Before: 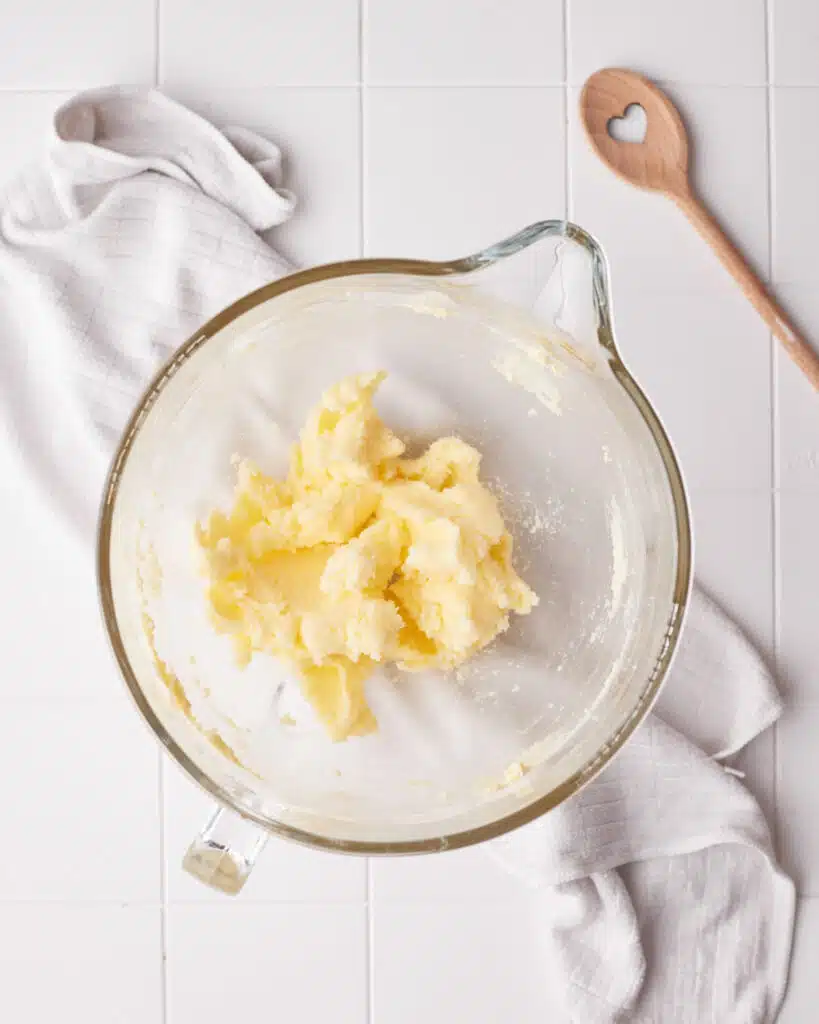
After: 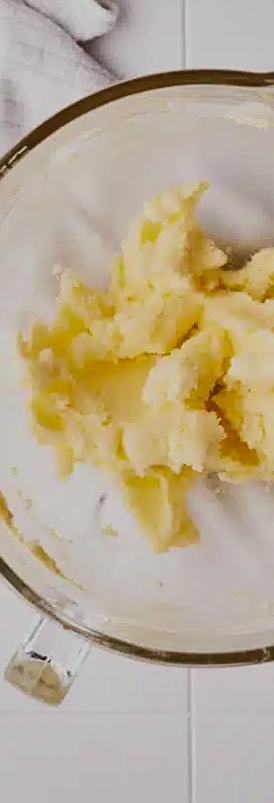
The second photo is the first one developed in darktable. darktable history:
shadows and highlights: shadows 75, highlights -60.85, soften with gaussian
crop and rotate: left 21.77%, top 18.528%, right 44.676%, bottom 2.997%
exposure: black level correction 0.001, compensate highlight preservation false
filmic rgb: black relative exposure -5 EV, hardness 2.88, contrast 1.3, highlights saturation mix -10%
sharpen: on, module defaults
velvia: on, module defaults
